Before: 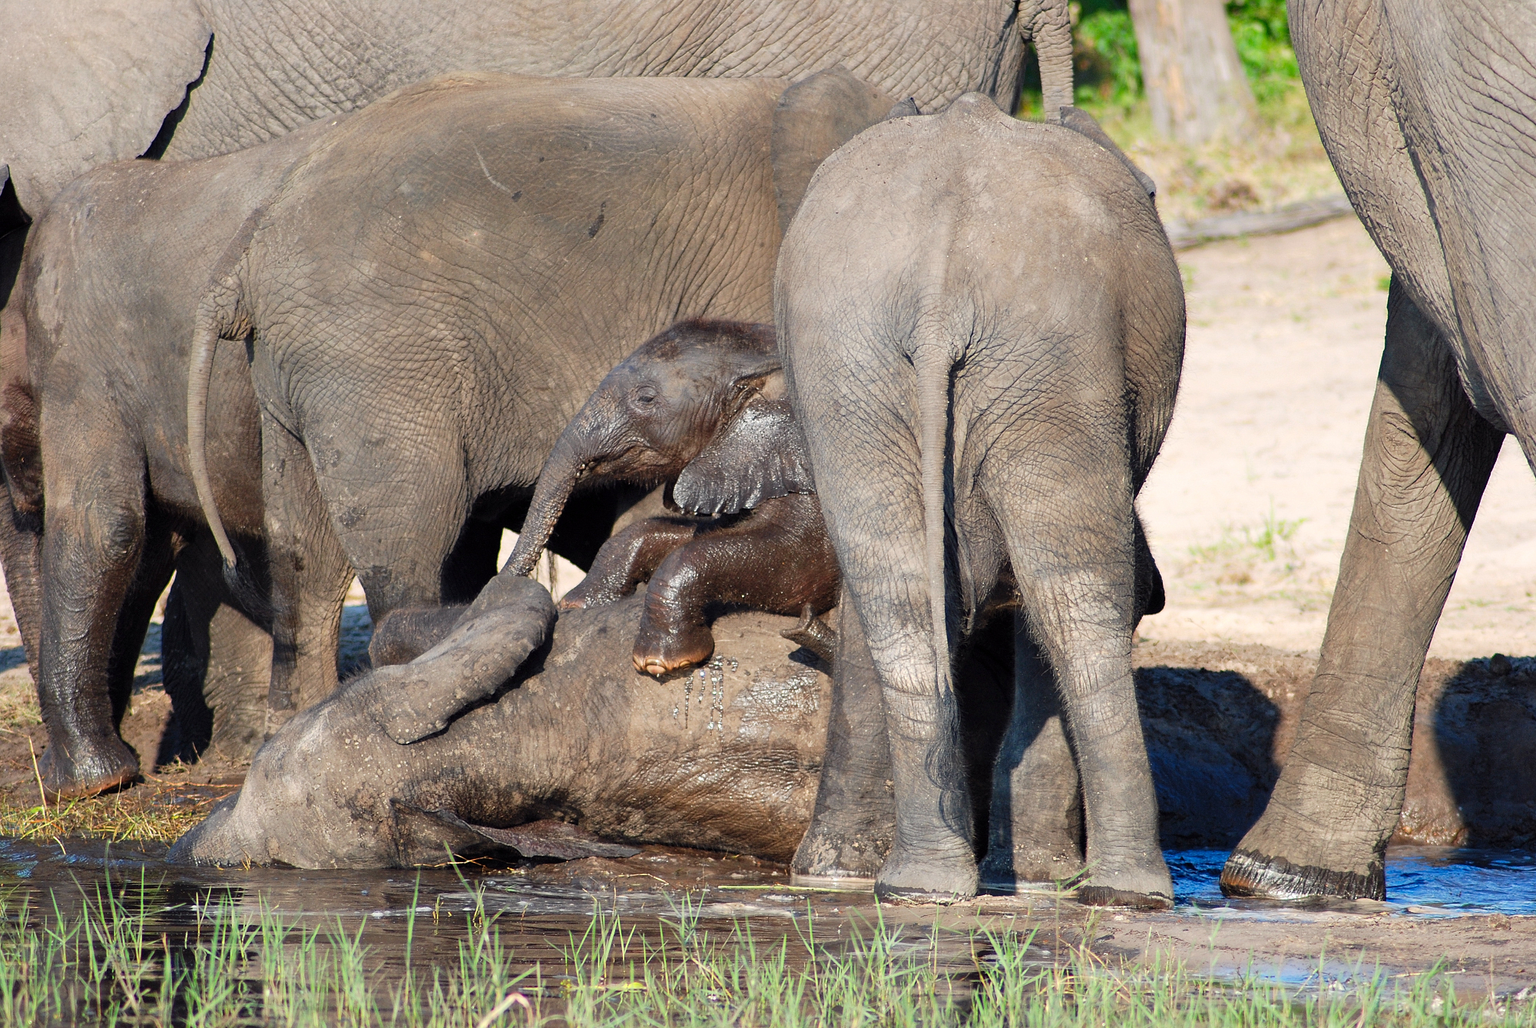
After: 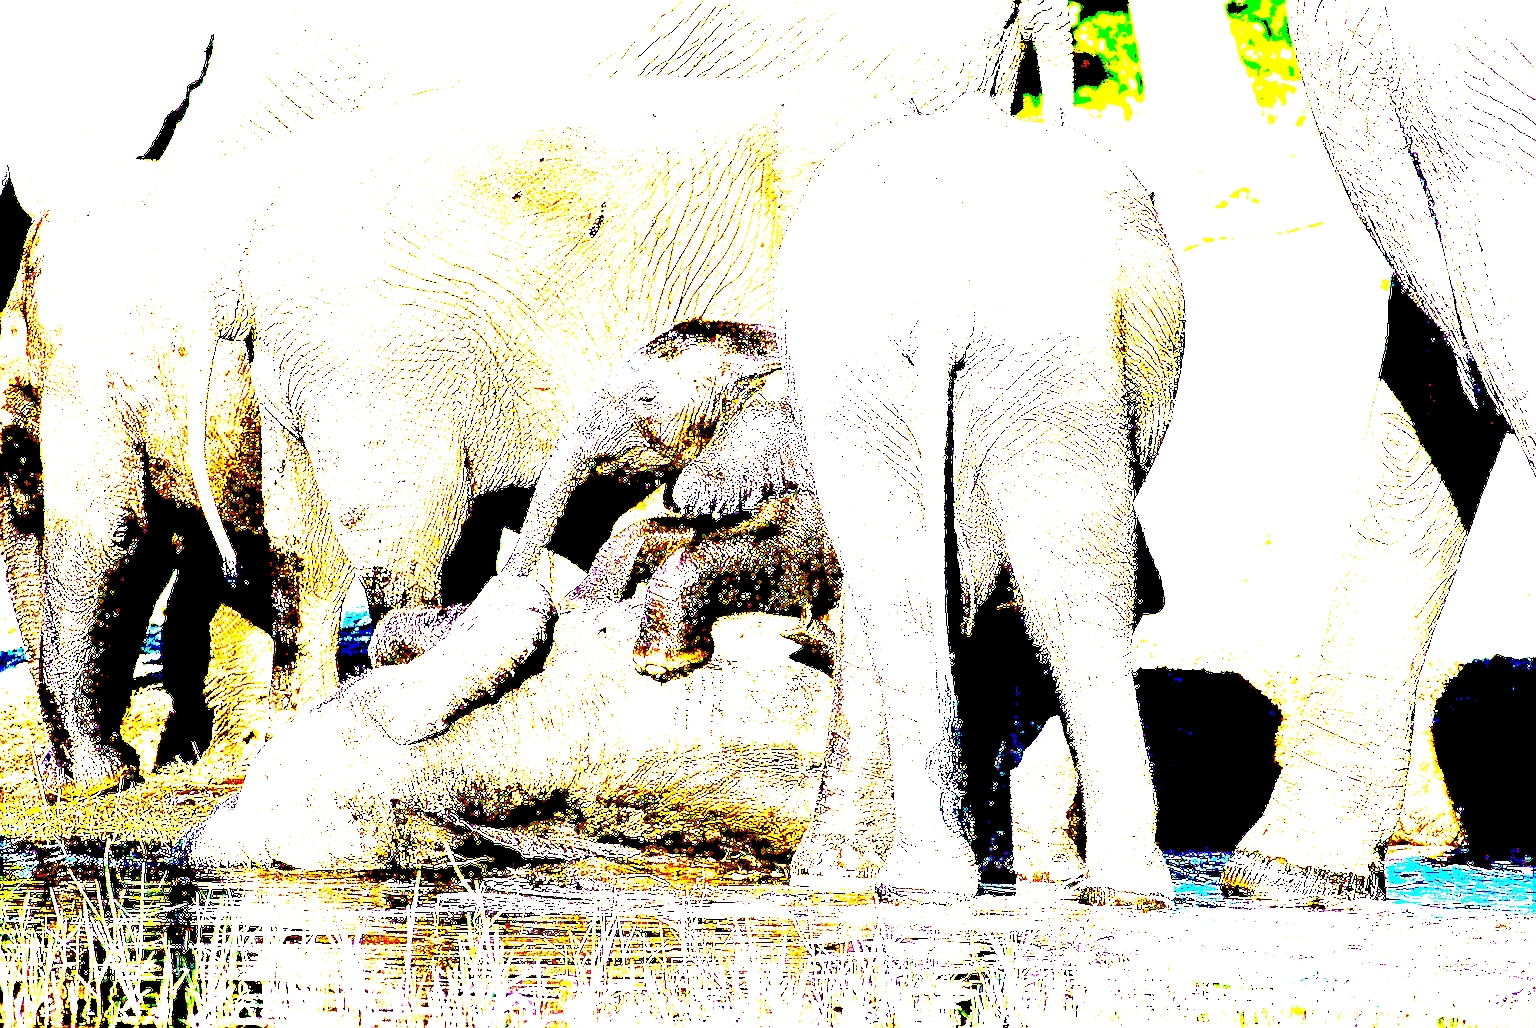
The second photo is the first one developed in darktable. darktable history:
exposure: black level correction 0.099, exposure 3.025 EV, compensate highlight preservation false
sharpen: on, module defaults
